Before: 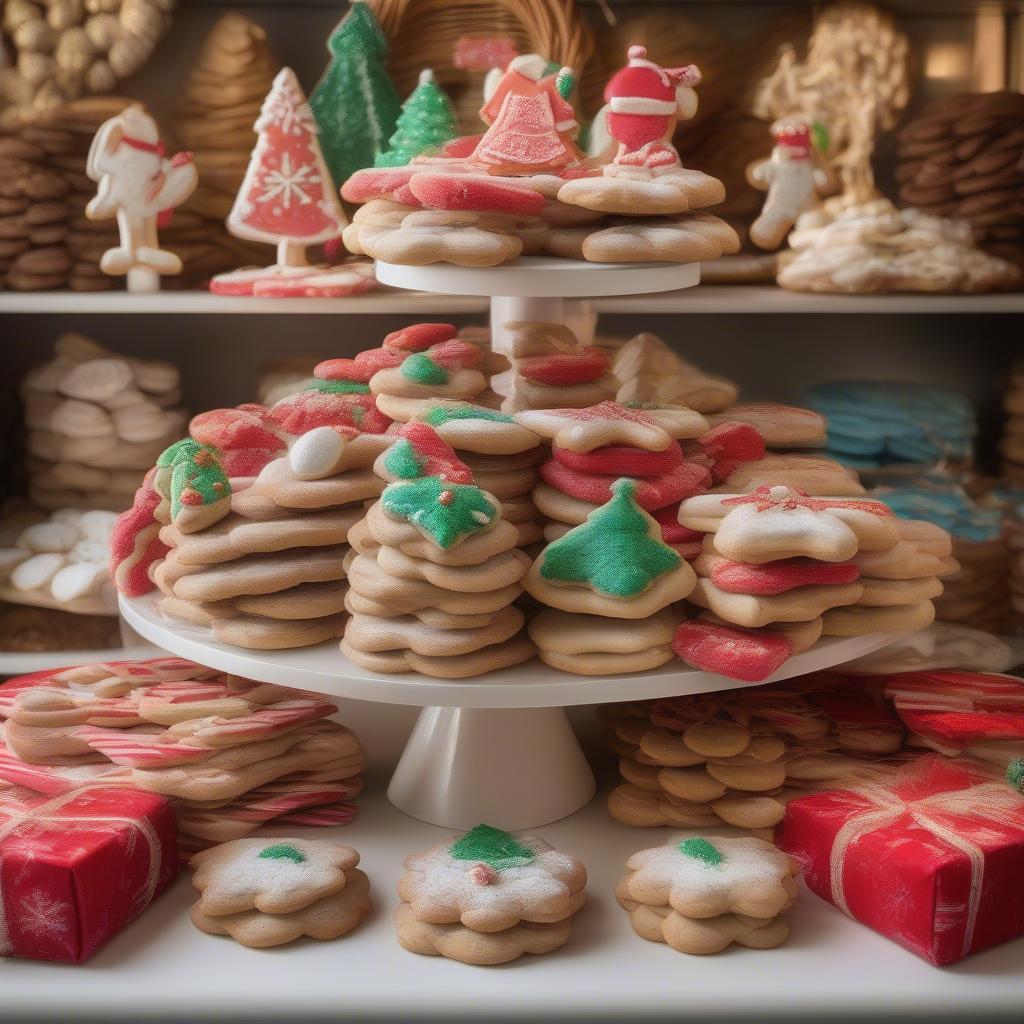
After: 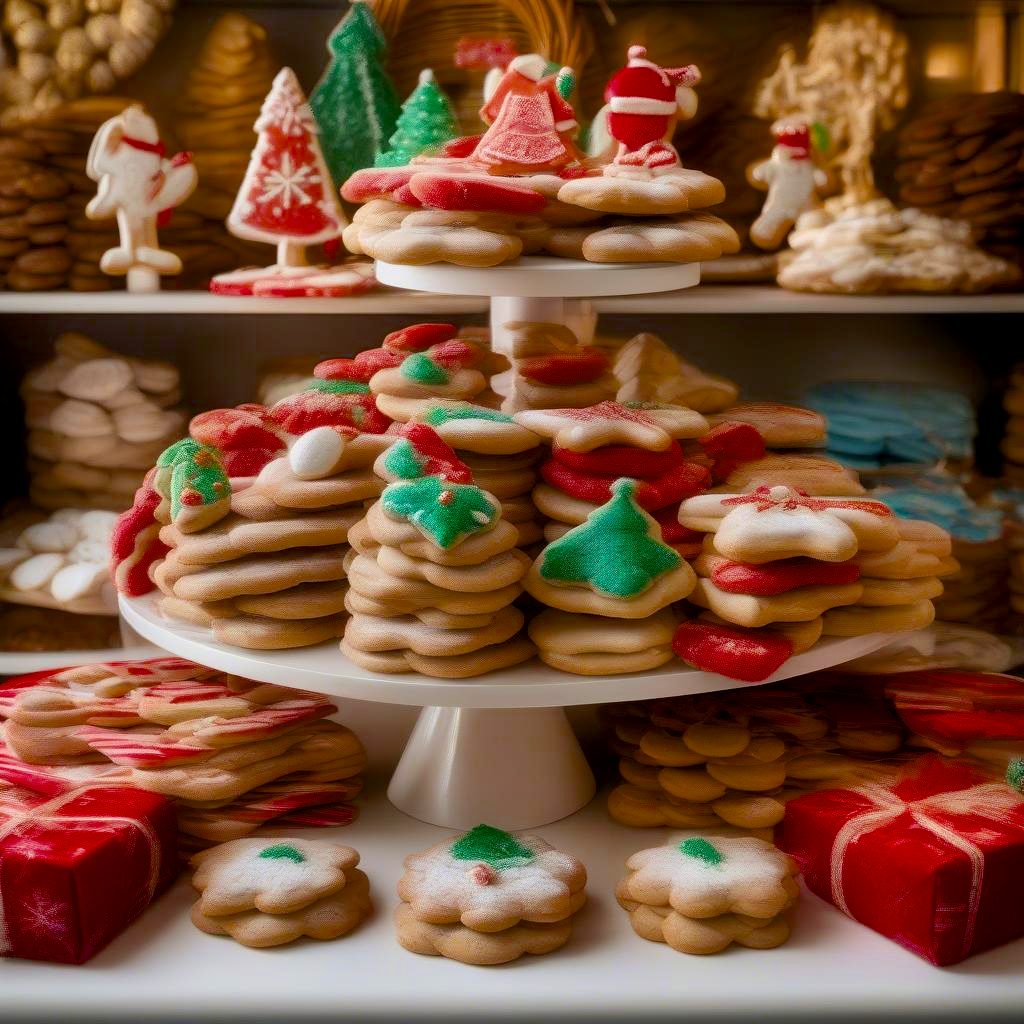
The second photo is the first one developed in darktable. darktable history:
color balance rgb: perceptual saturation grading › global saturation 25.834%, saturation formula JzAzBz (2021)
exposure: black level correction 0.008, exposure 0.097 EV, compensate exposure bias true, compensate highlight preservation false
